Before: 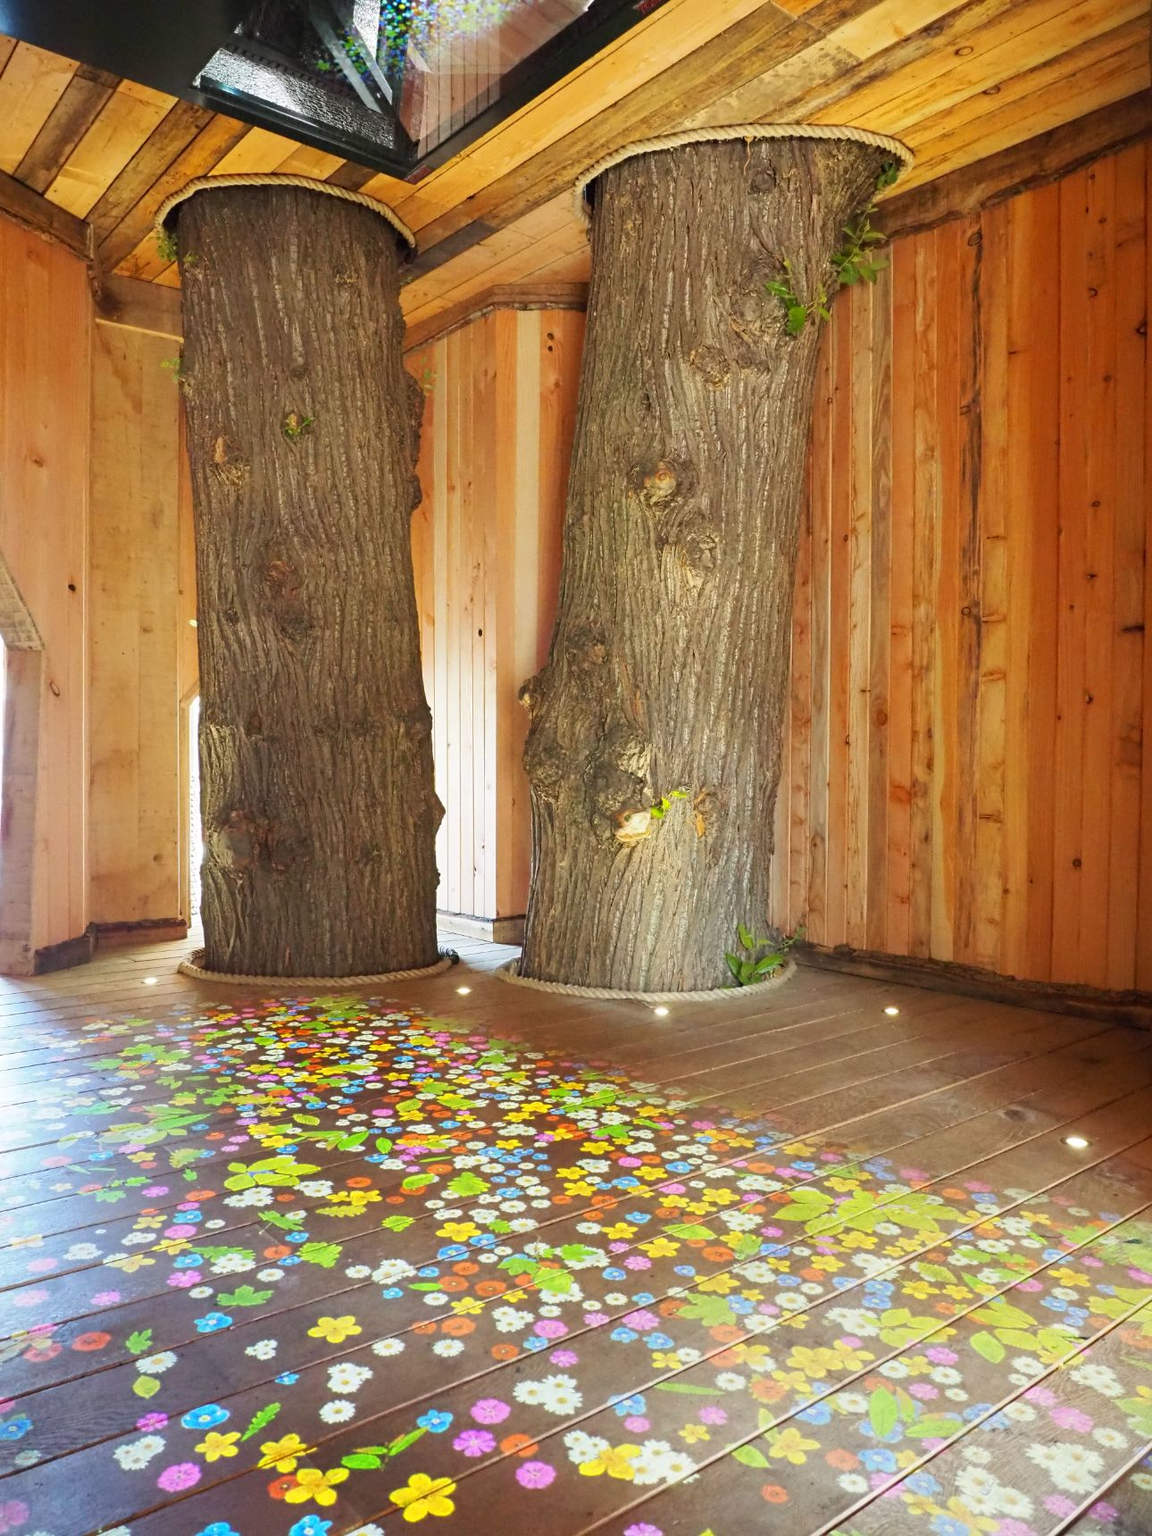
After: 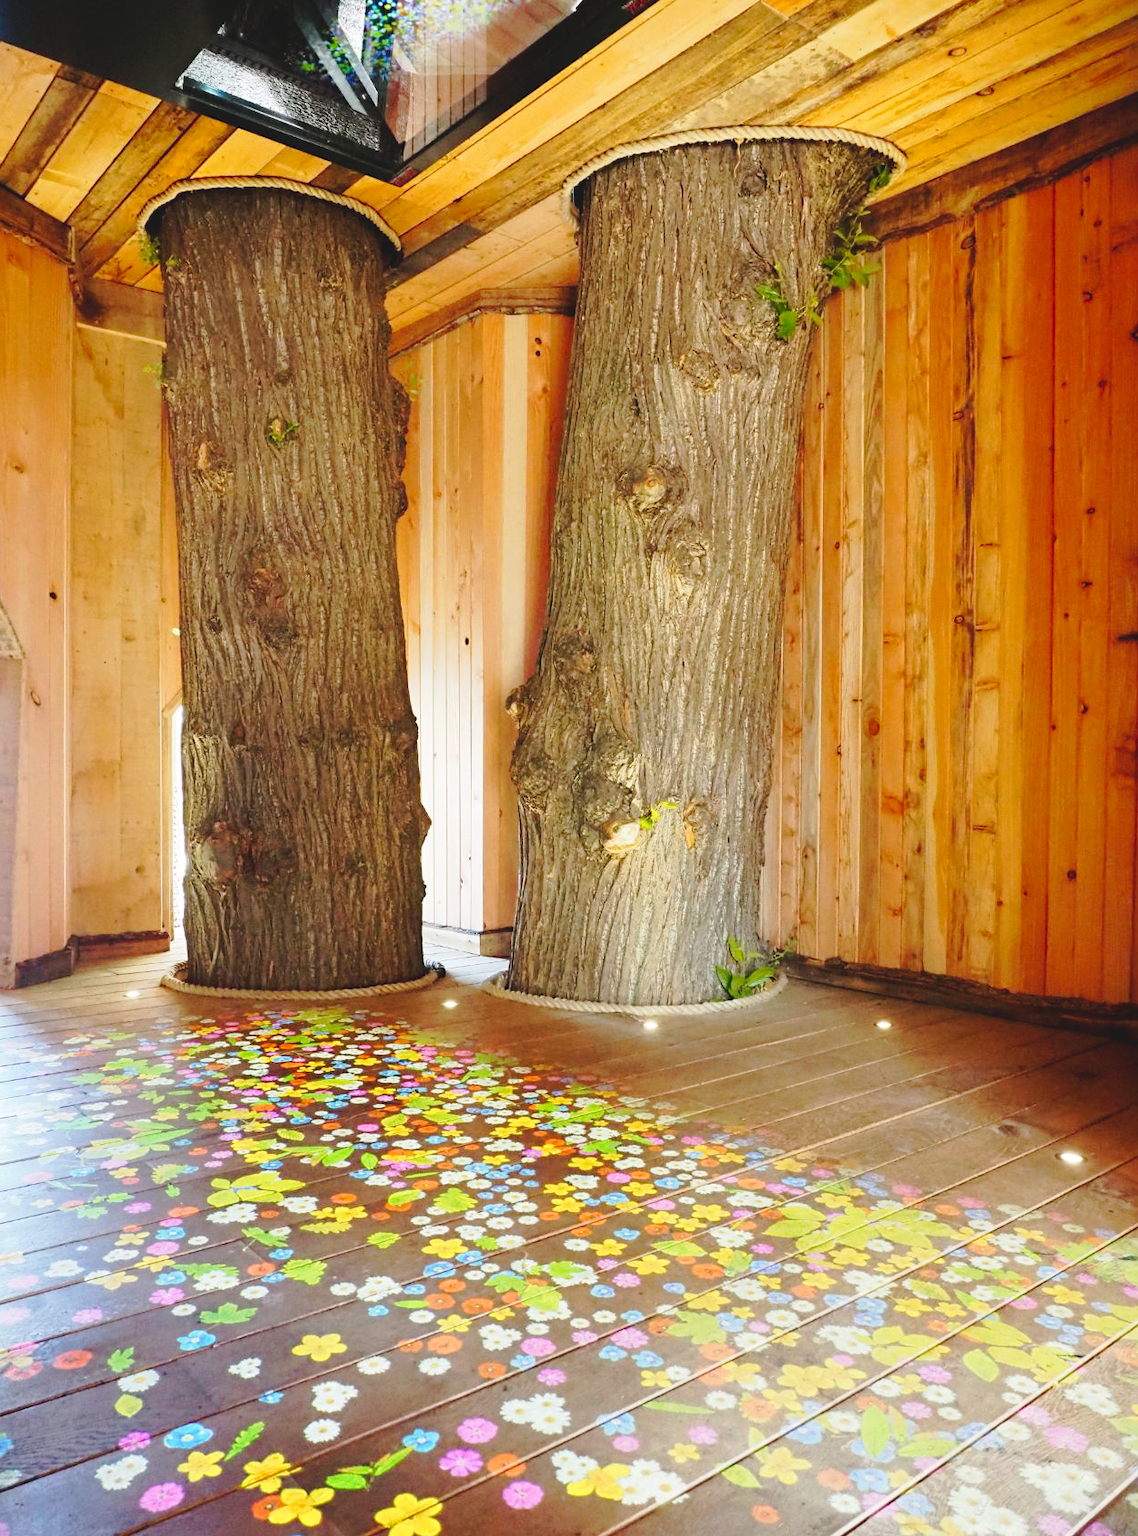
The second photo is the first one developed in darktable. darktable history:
crop and rotate: left 1.774%, right 0.633%, bottom 1.28%
tone curve: curves: ch0 [(0, 0) (0.003, 0.085) (0.011, 0.086) (0.025, 0.086) (0.044, 0.088) (0.069, 0.093) (0.1, 0.102) (0.136, 0.12) (0.177, 0.157) (0.224, 0.203) (0.277, 0.277) (0.335, 0.36) (0.399, 0.463) (0.468, 0.559) (0.543, 0.626) (0.623, 0.703) (0.709, 0.789) (0.801, 0.869) (0.898, 0.927) (1, 1)], preserve colors none
